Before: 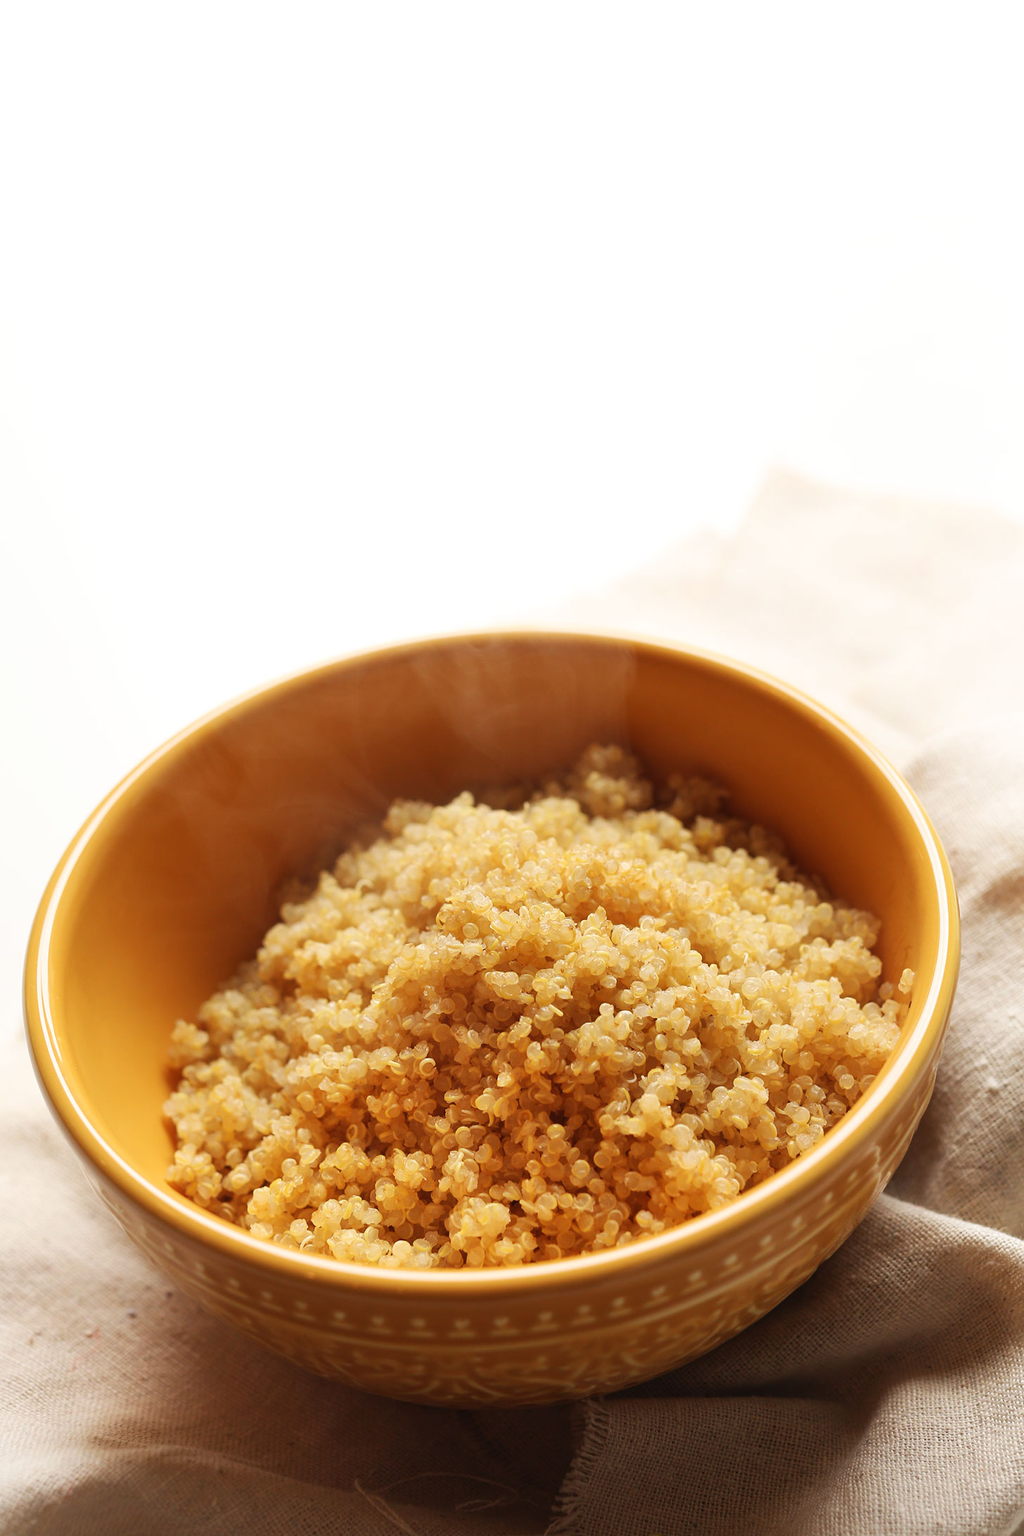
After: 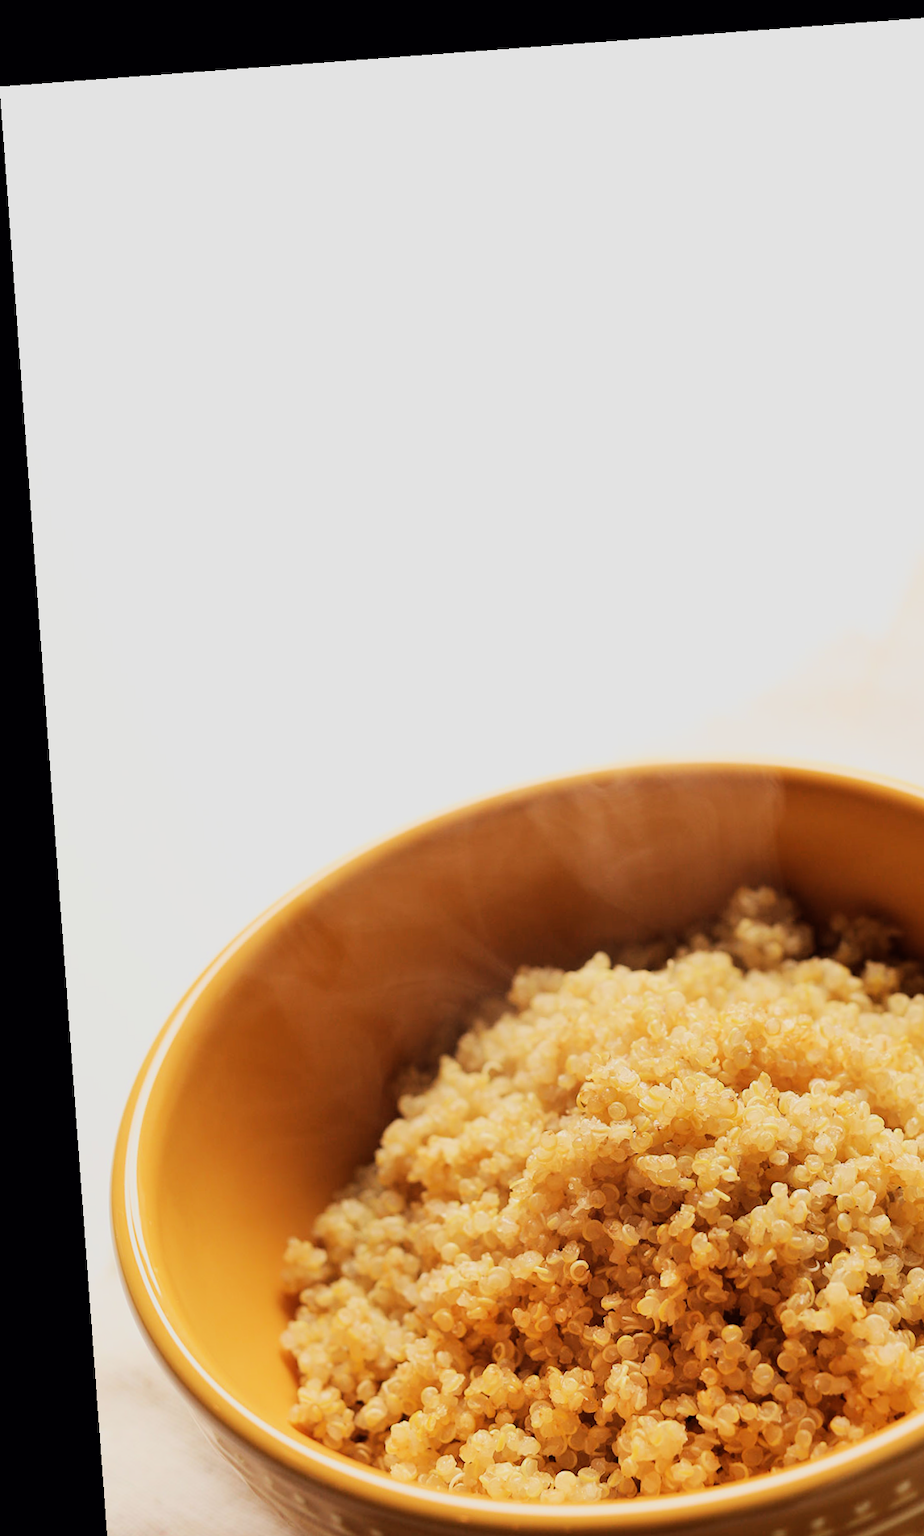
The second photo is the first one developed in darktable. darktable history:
crop: right 28.885%, bottom 16.626%
rotate and perspective: rotation -4.25°, automatic cropping off
filmic rgb: black relative exposure -7.15 EV, white relative exposure 5.36 EV, hardness 3.02, color science v6 (2022)
tone equalizer: -8 EV -0.75 EV, -7 EV -0.7 EV, -6 EV -0.6 EV, -5 EV -0.4 EV, -3 EV 0.4 EV, -2 EV 0.6 EV, -1 EV 0.7 EV, +0 EV 0.75 EV, edges refinement/feathering 500, mask exposure compensation -1.57 EV, preserve details no
